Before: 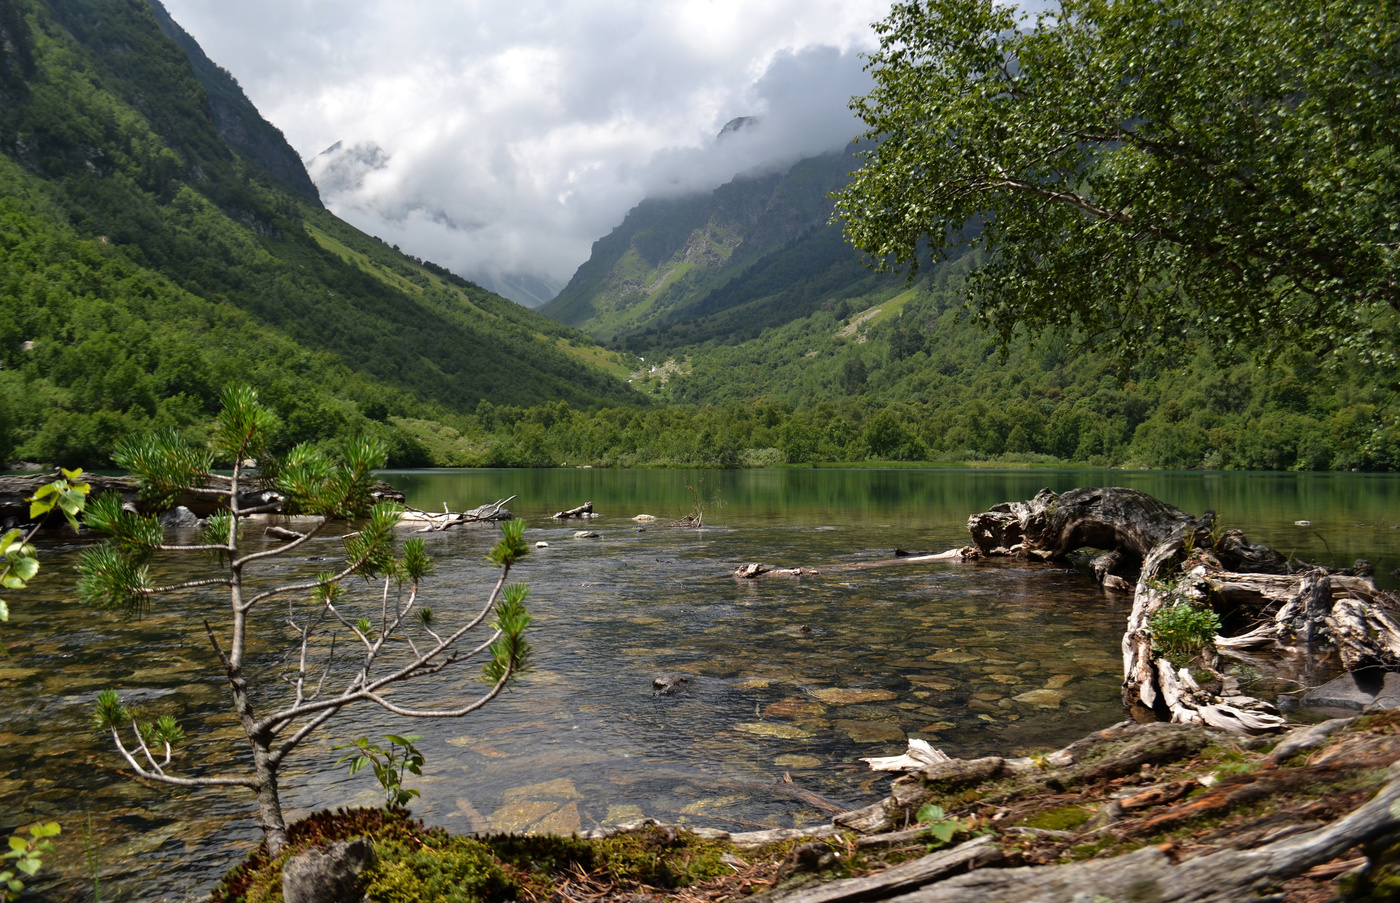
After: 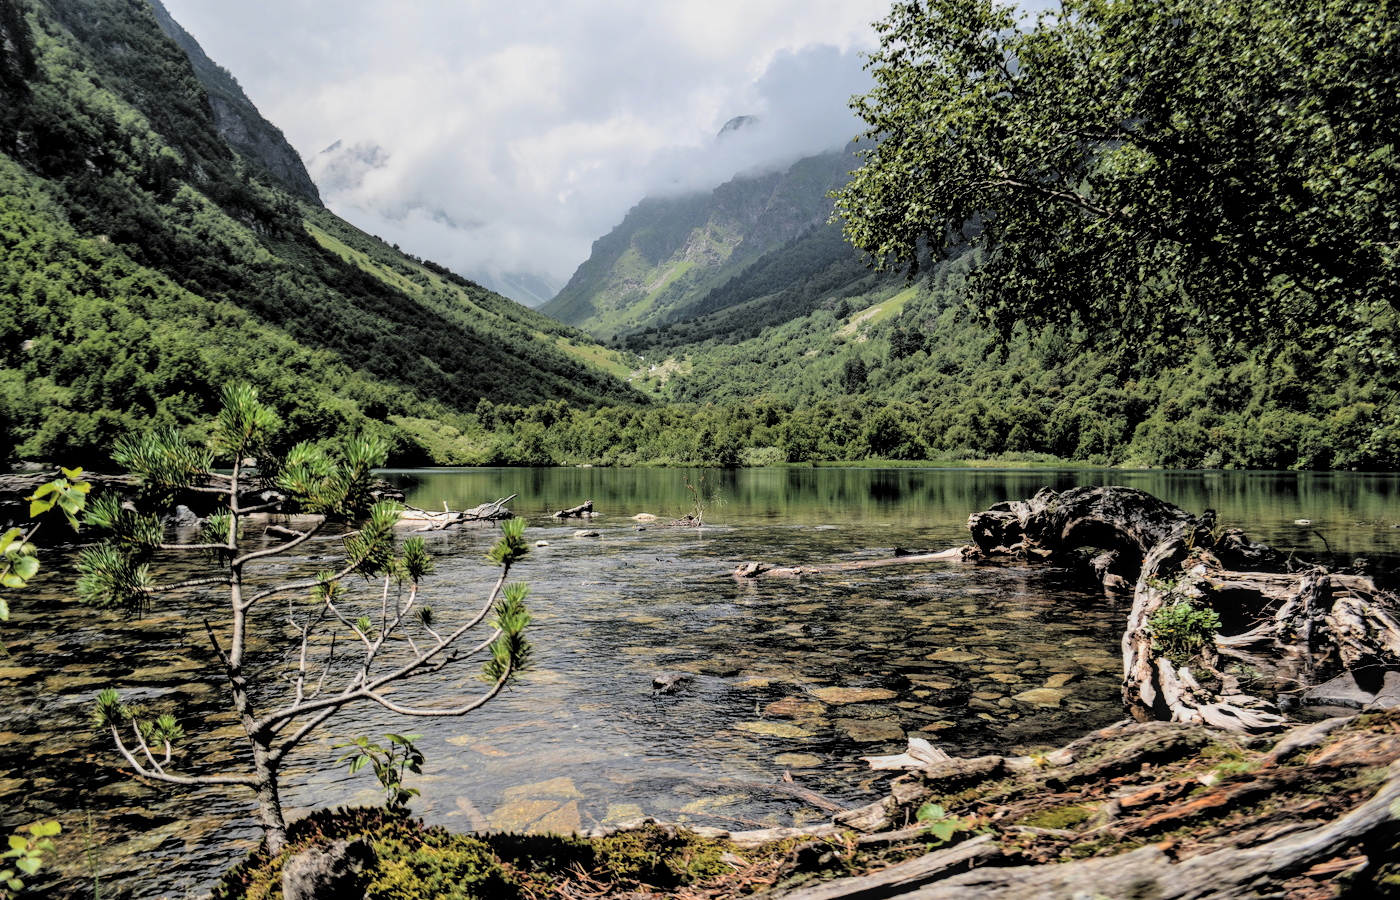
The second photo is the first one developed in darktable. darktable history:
filmic rgb: black relative exposure -4.4 EV, white relative exposure 5.04 EV, hardness 2.17, latitude 40.92%, contrast 1.146, highlights saturation mix 10.79%, shadows ↔ highlights balance 0.905%, add noise in highlights 0, color science v3 (2019), use custom middle-gray values true, contrast in highlights soft
contrast brightness saturation: brightness 0.286
crop: top 0.181%, bottom 0.138%
local contrast: highlights 34%, detail 135%
